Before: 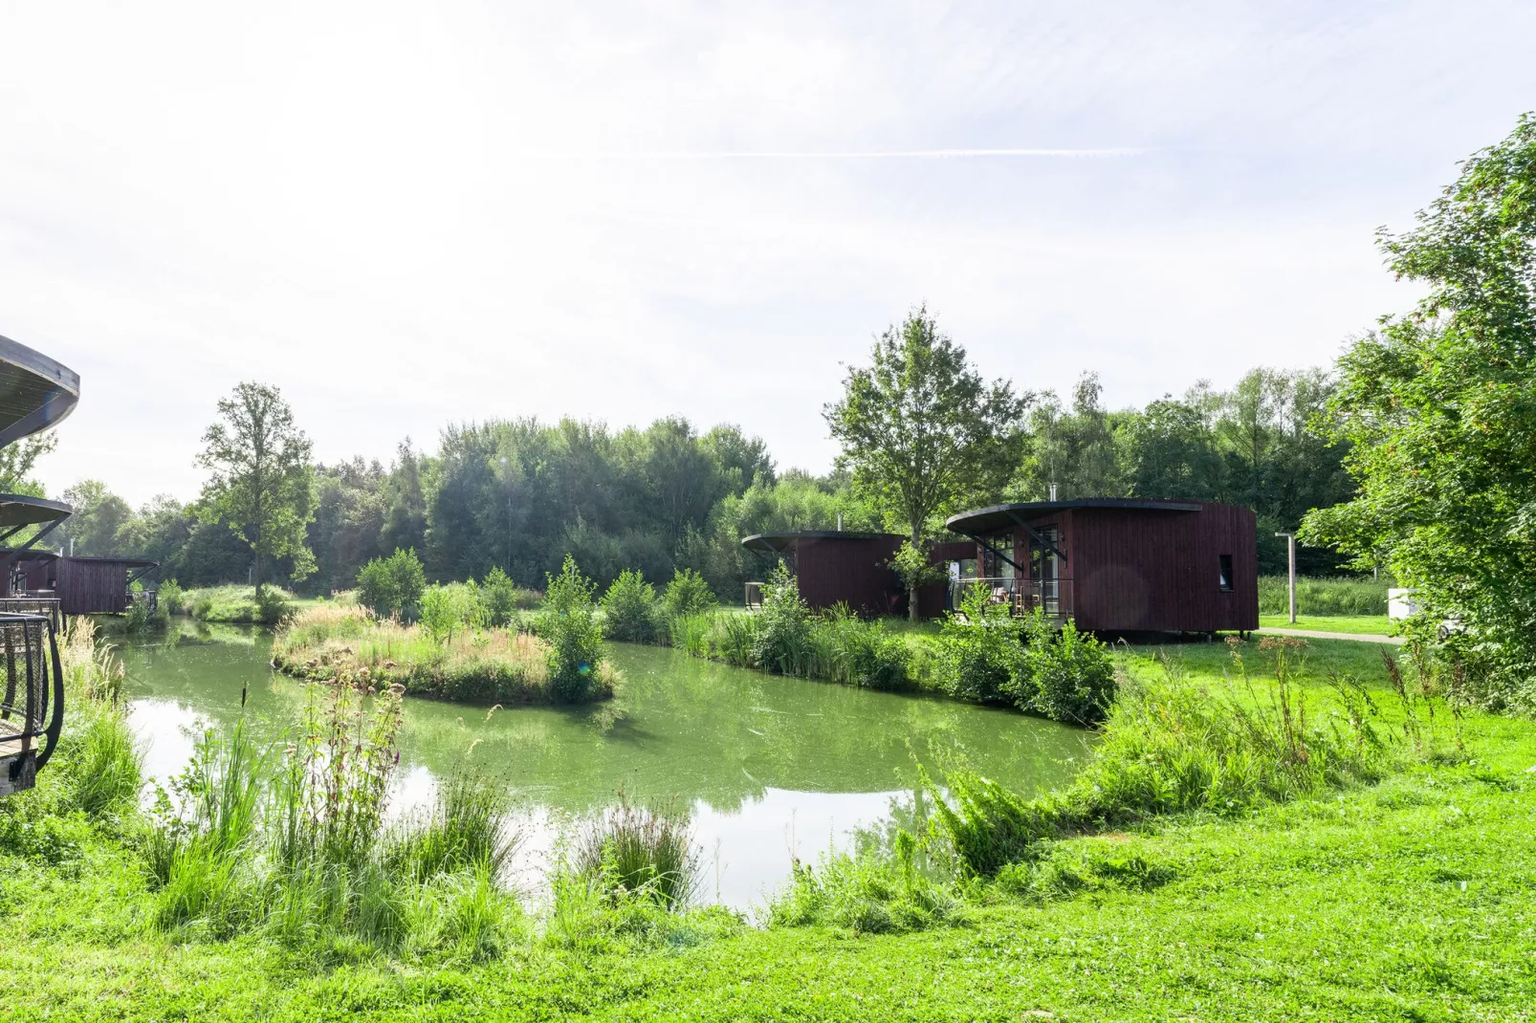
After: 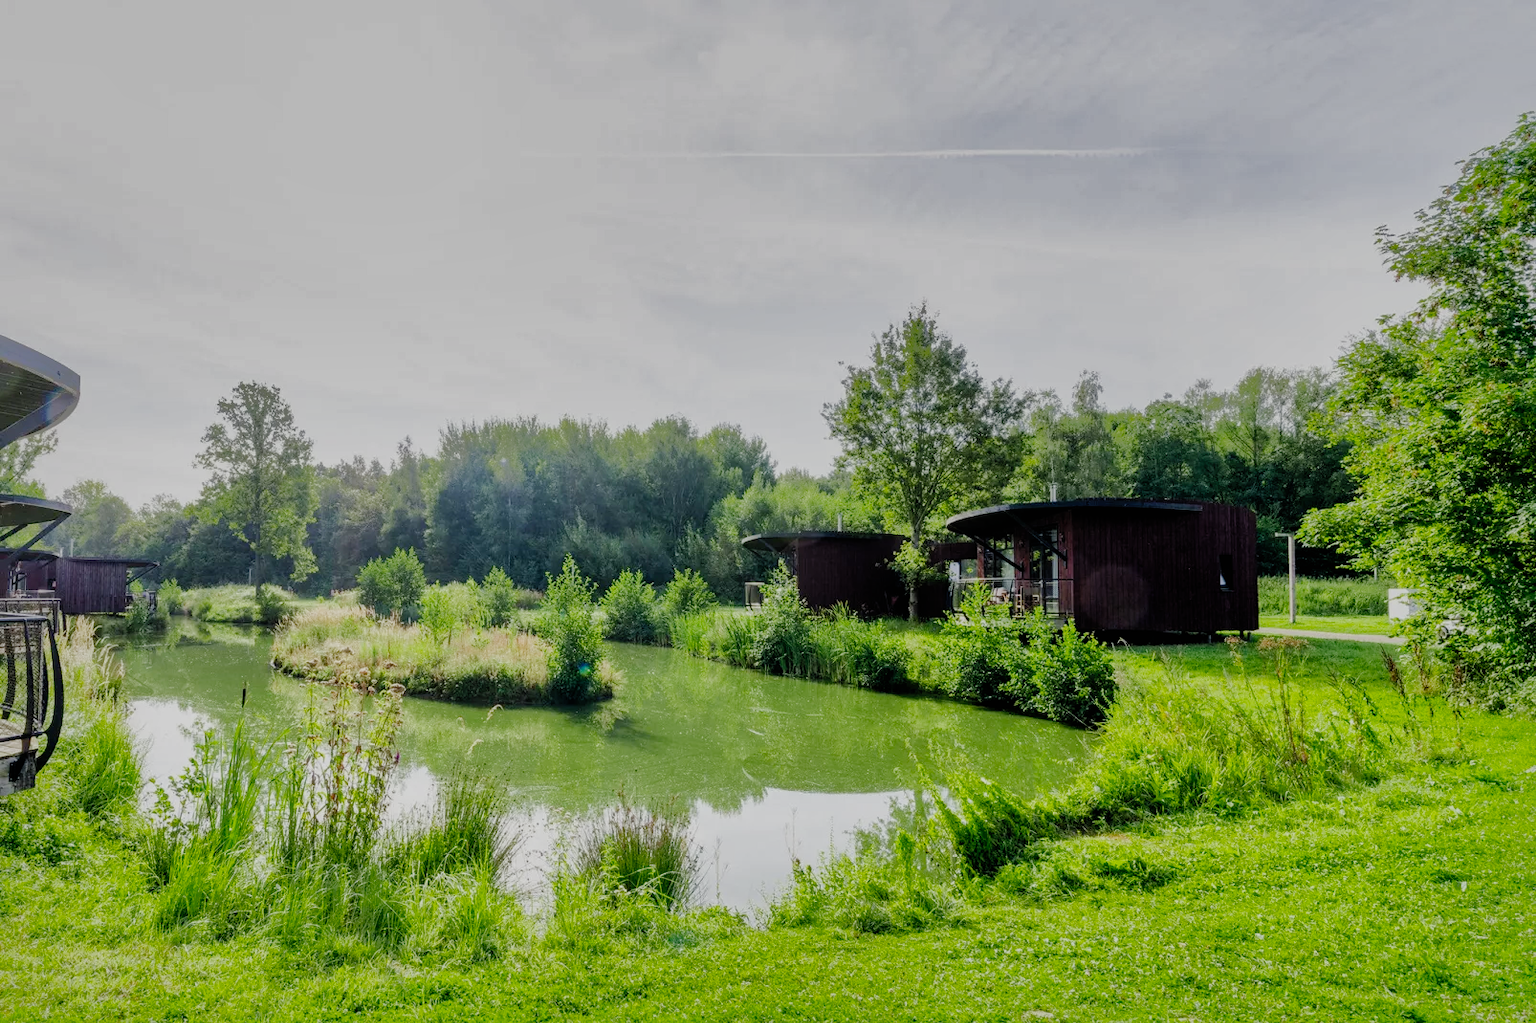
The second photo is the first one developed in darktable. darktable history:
shadows and highlights: shadows 38.37, highlights -74.79
filmic rgb: black relative exposure -7.49 EV, white relative exposure 5 EV, threshold 2.96 EV, hardness 3.31, contrast 1.3, add noise in highlights 0, preserve chrominance no, color science v3 (2019), use custom middle-gray values true, contrast in highlights soft, enable highlight reconstruction true
